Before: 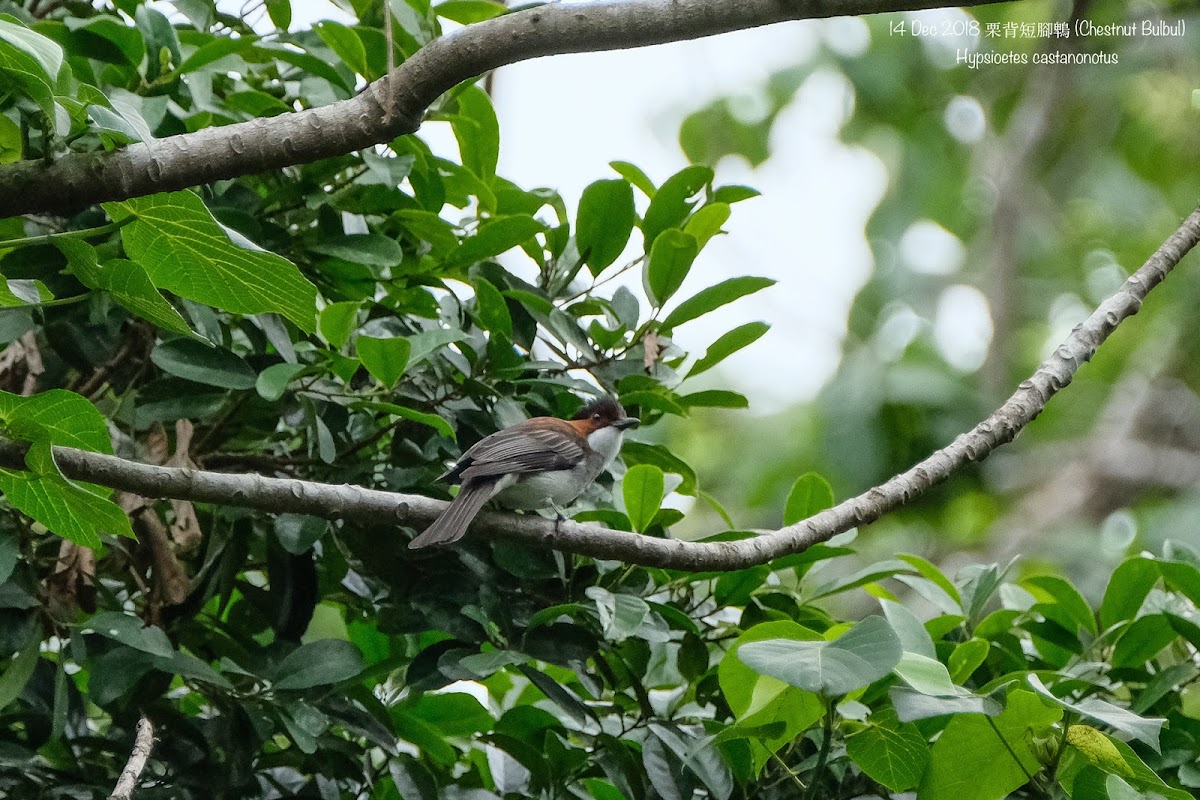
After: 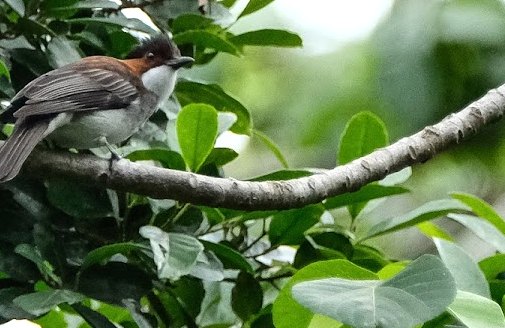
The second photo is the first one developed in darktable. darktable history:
tone equalizer: -8 EV -0.417 EV, -7 EV -0.389 EV, -6 EV -0.333 EV, -5 EV -0.222 EV, -3 EV 0.222 EV, -2 EV 0.333 EV, -1 EV 0.389 EV, +0 EV 0.417 EV, edges refinement/feathering 500, mask exposure compensation -1.57 EV, preserve details no
crop: left 37.221%, top 45.169%, right 20.63%, bottom 13.777%
